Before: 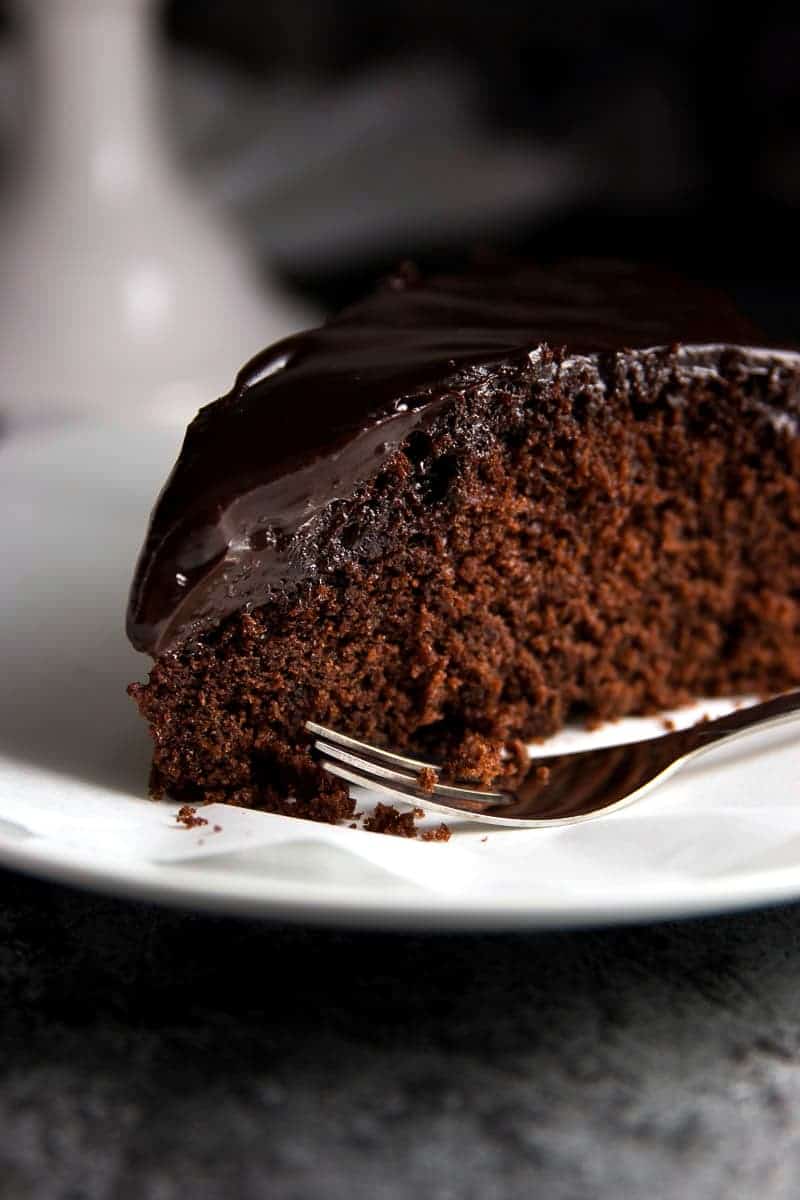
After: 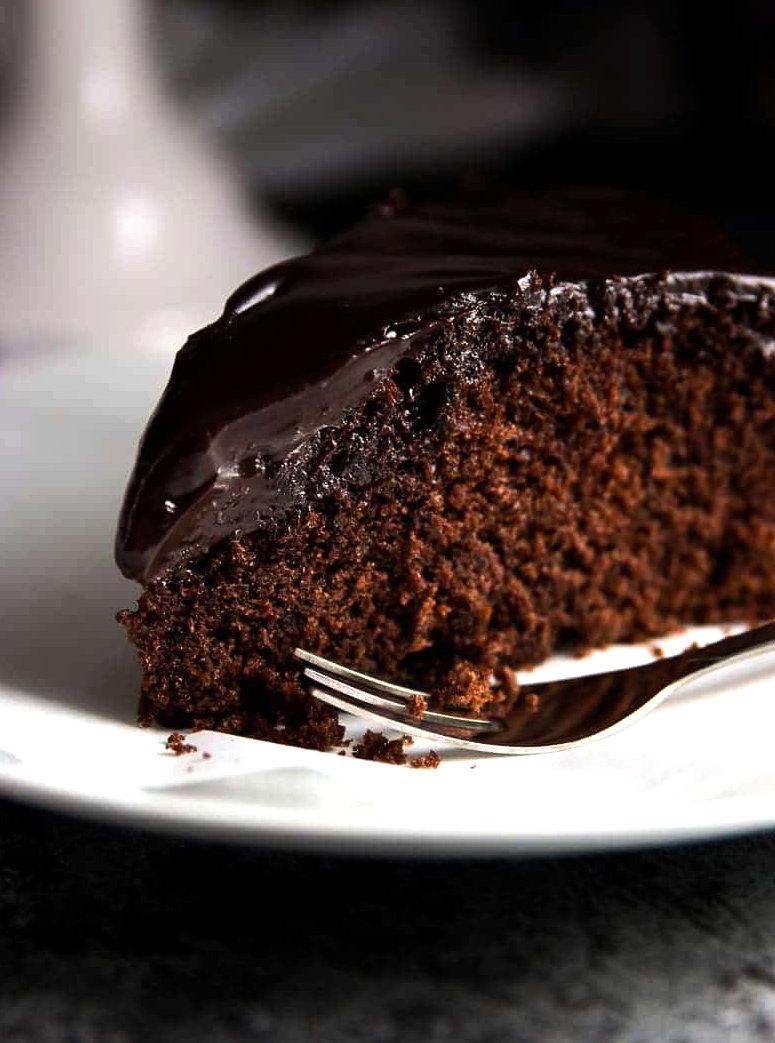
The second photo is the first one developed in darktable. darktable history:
tone equalizer: -8 EV -0.397 EV, -7 EV -0.408 EV, -6 EV -0.305 EV, -5 EV -0.239 EV, -3 EV 0.243 EV, -2 EV 0.323 EV, -1 EV 0.398 EV, +0 EV 0.399 EV, edges refinement/feathering 500, mask exposure compensation -1.57 EV, preserve details no
crop: left 1.473%, top 6.122%, right 1.628%, bottom 6.891%
